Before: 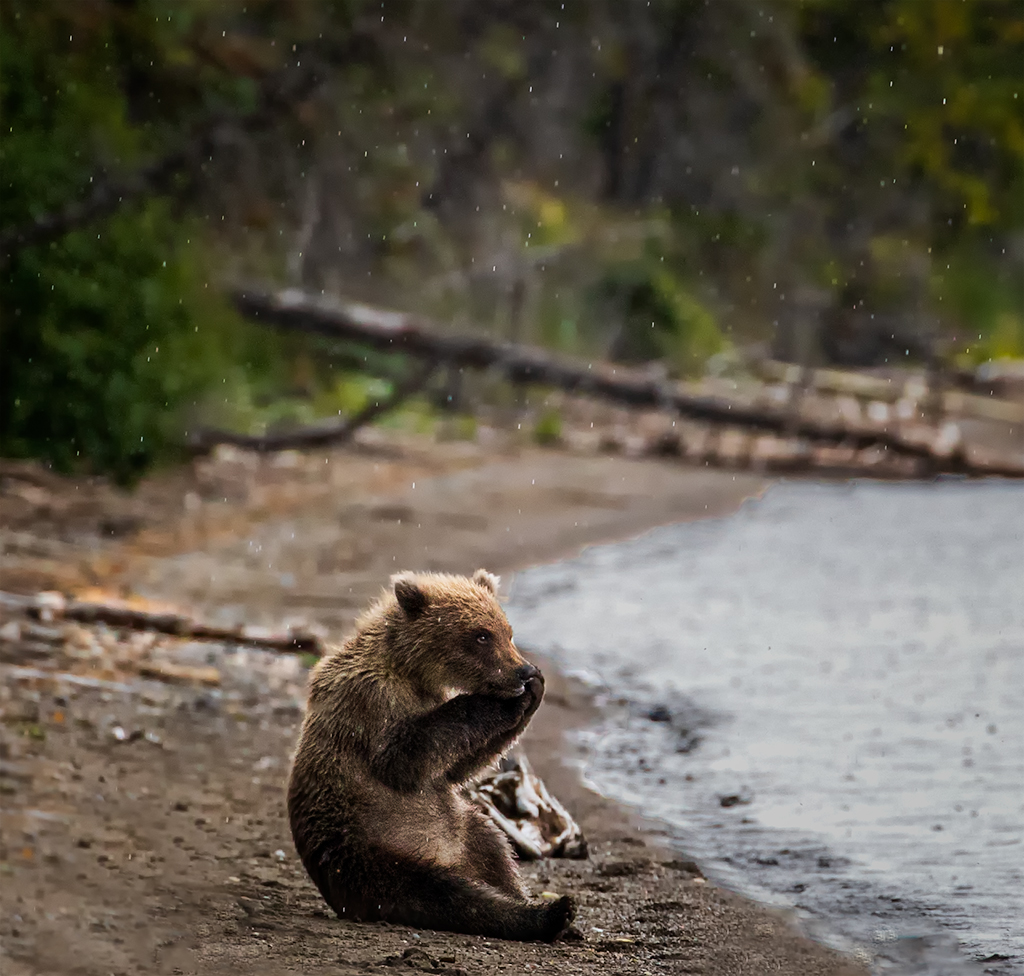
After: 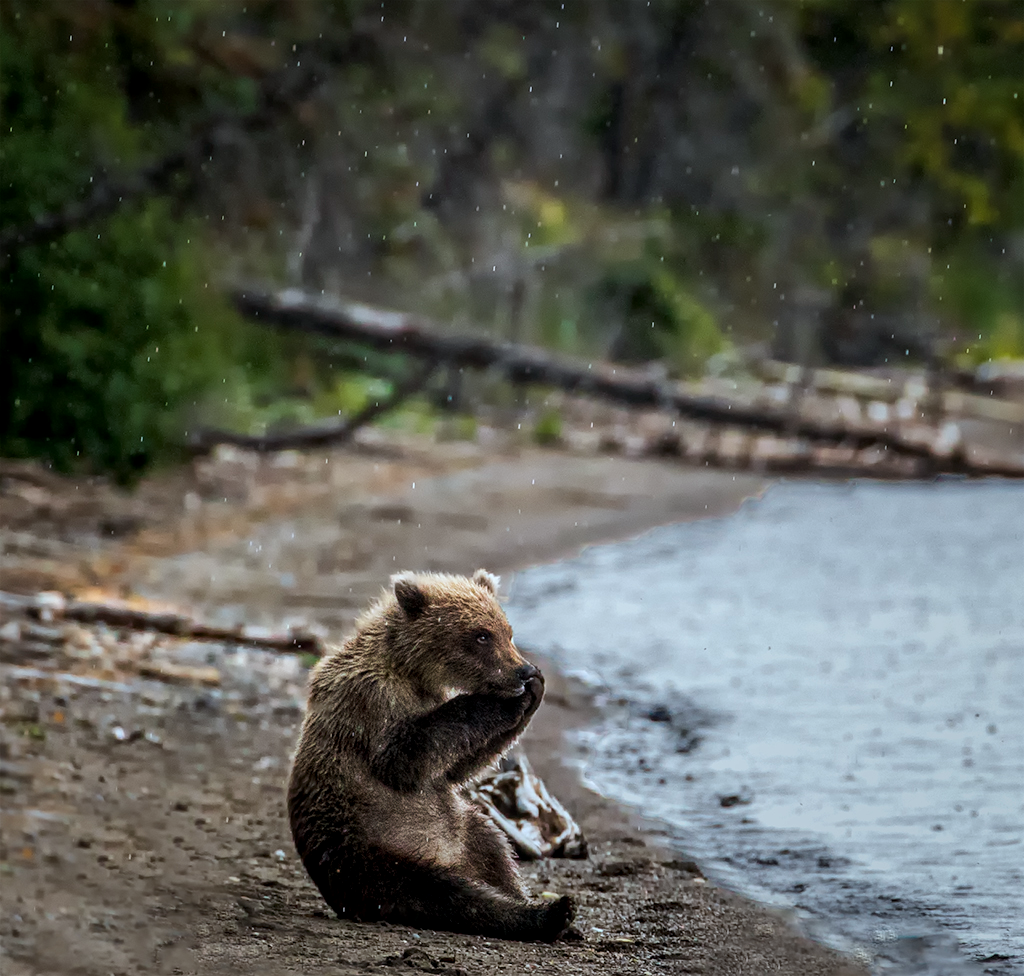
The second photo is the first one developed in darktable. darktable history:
local contrast: on, module defaults
color calibration: illuminant Planckian (black body), x 0.368, y 0.36, temperature 4277.38 K
